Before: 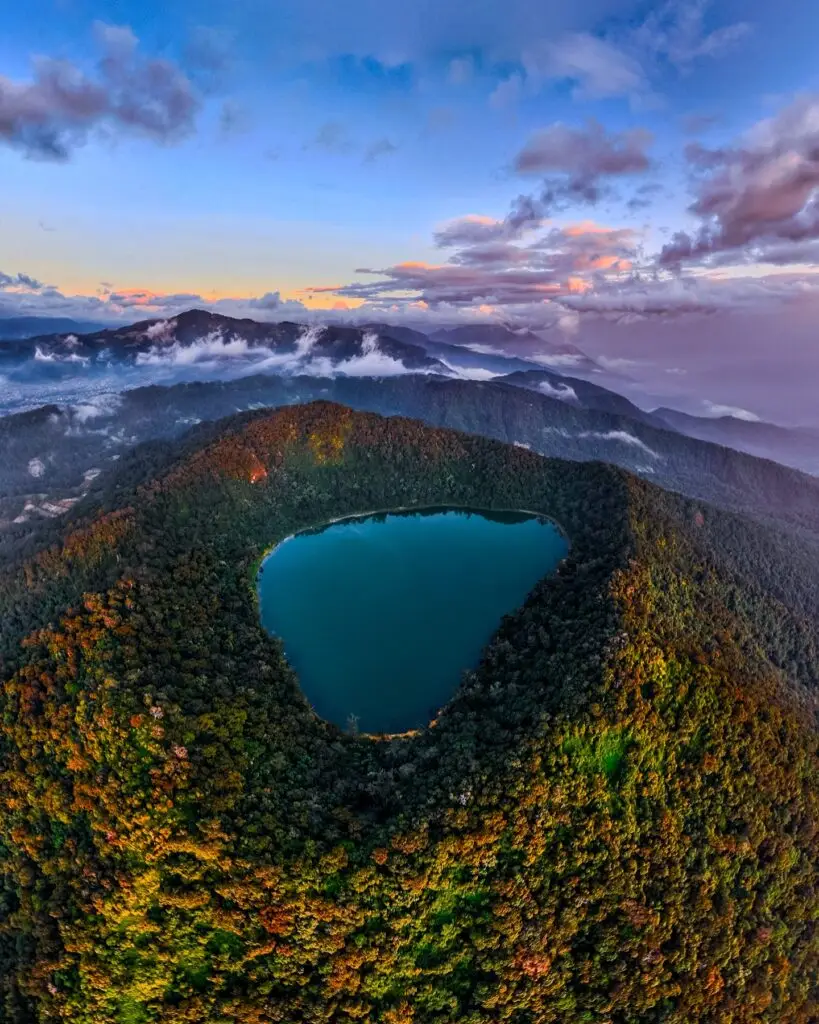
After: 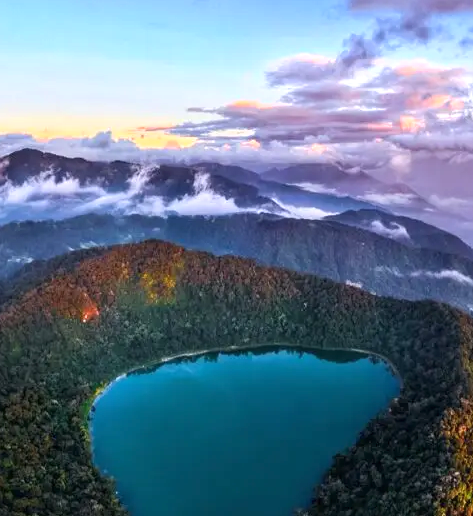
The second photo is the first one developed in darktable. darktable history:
exposure: black level correction 0, exposure 0.693 EV, compensate exposure bias true, compensate highlight preservation false
crop: left 20.61%, top 15.742%, right 21.596%, bottom 33.813%
